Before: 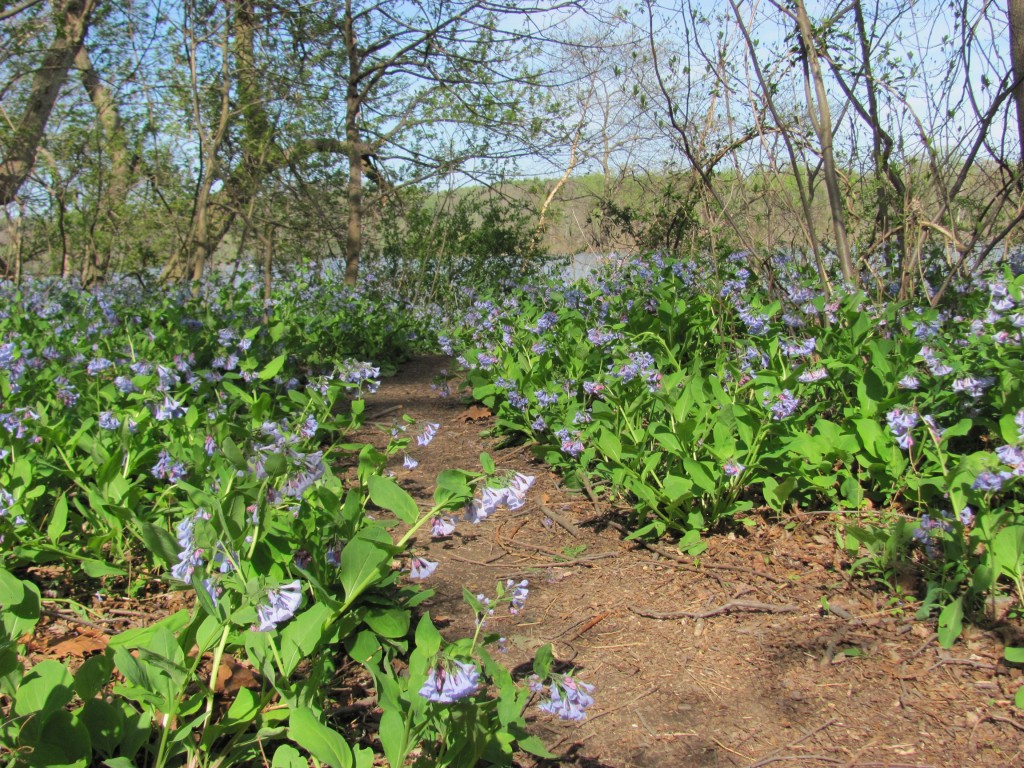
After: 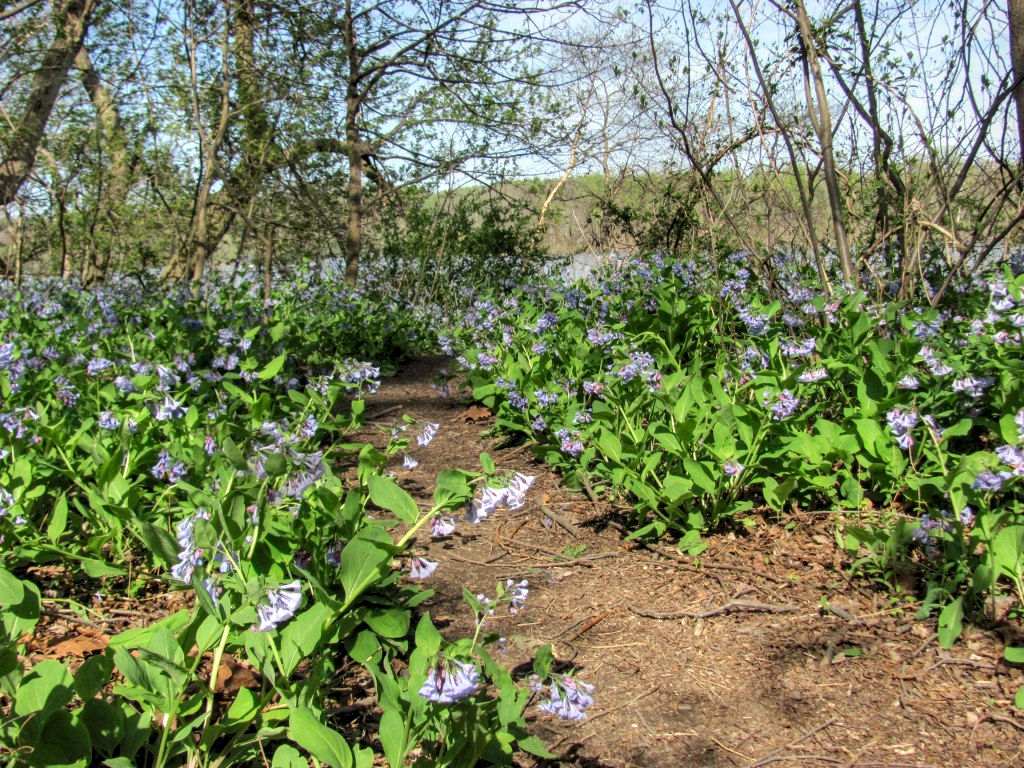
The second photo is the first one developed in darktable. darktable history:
local contrast: detail 150%
color correction: highlights b* 3.02
